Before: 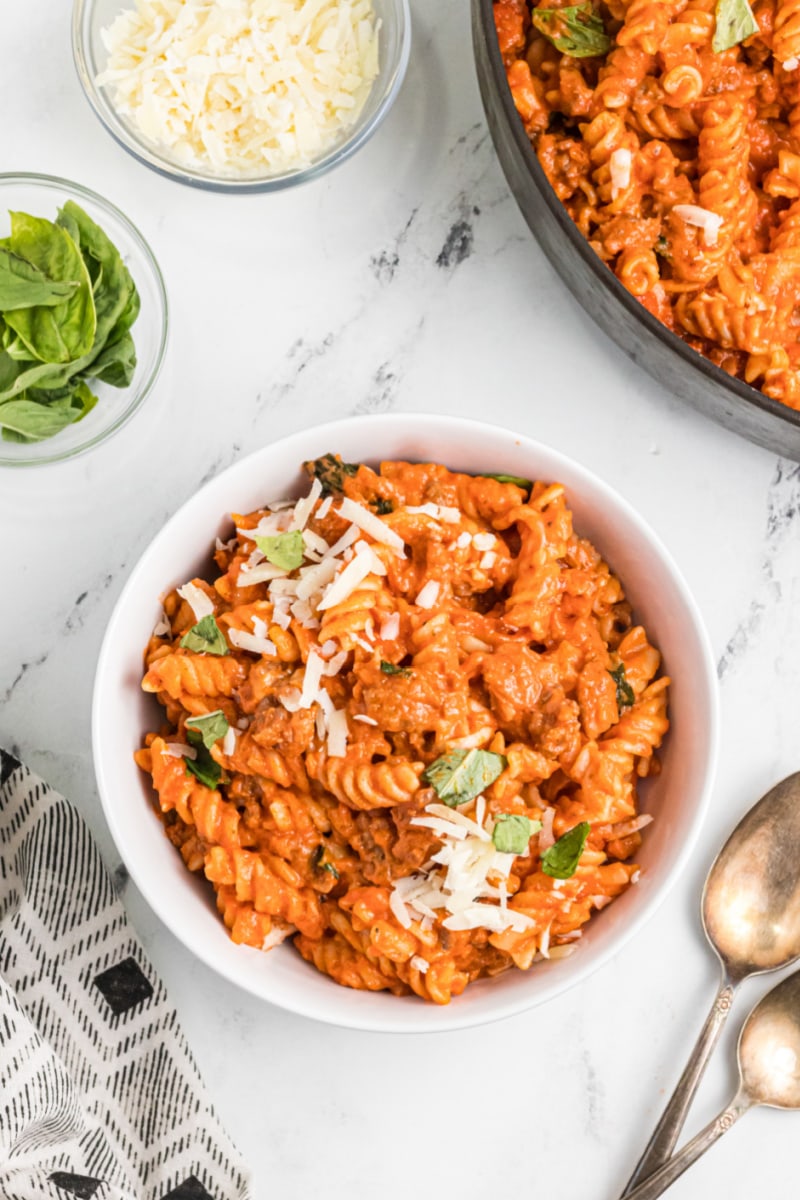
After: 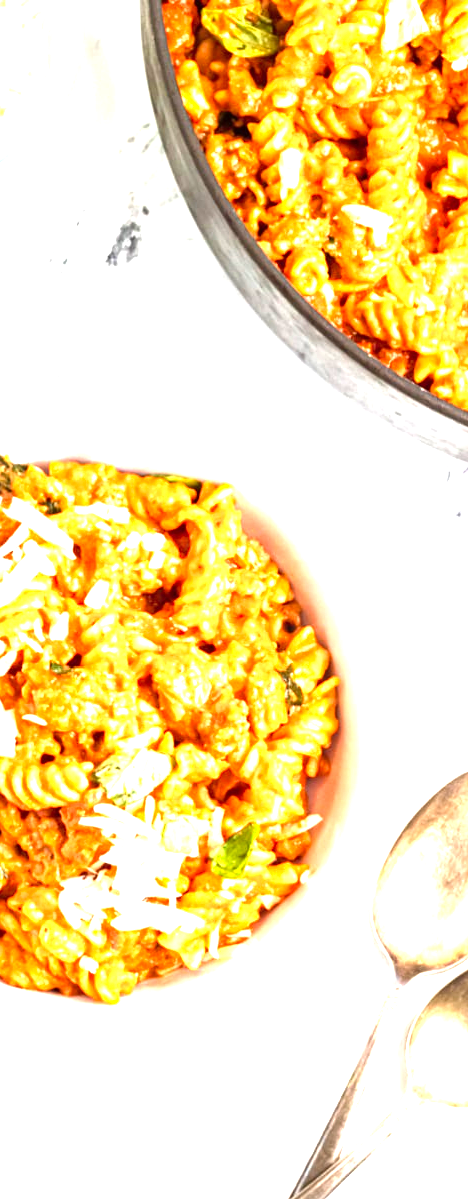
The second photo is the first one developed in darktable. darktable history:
crop: left 41.402%
levels: levels [0, 0.281, 0.562]
